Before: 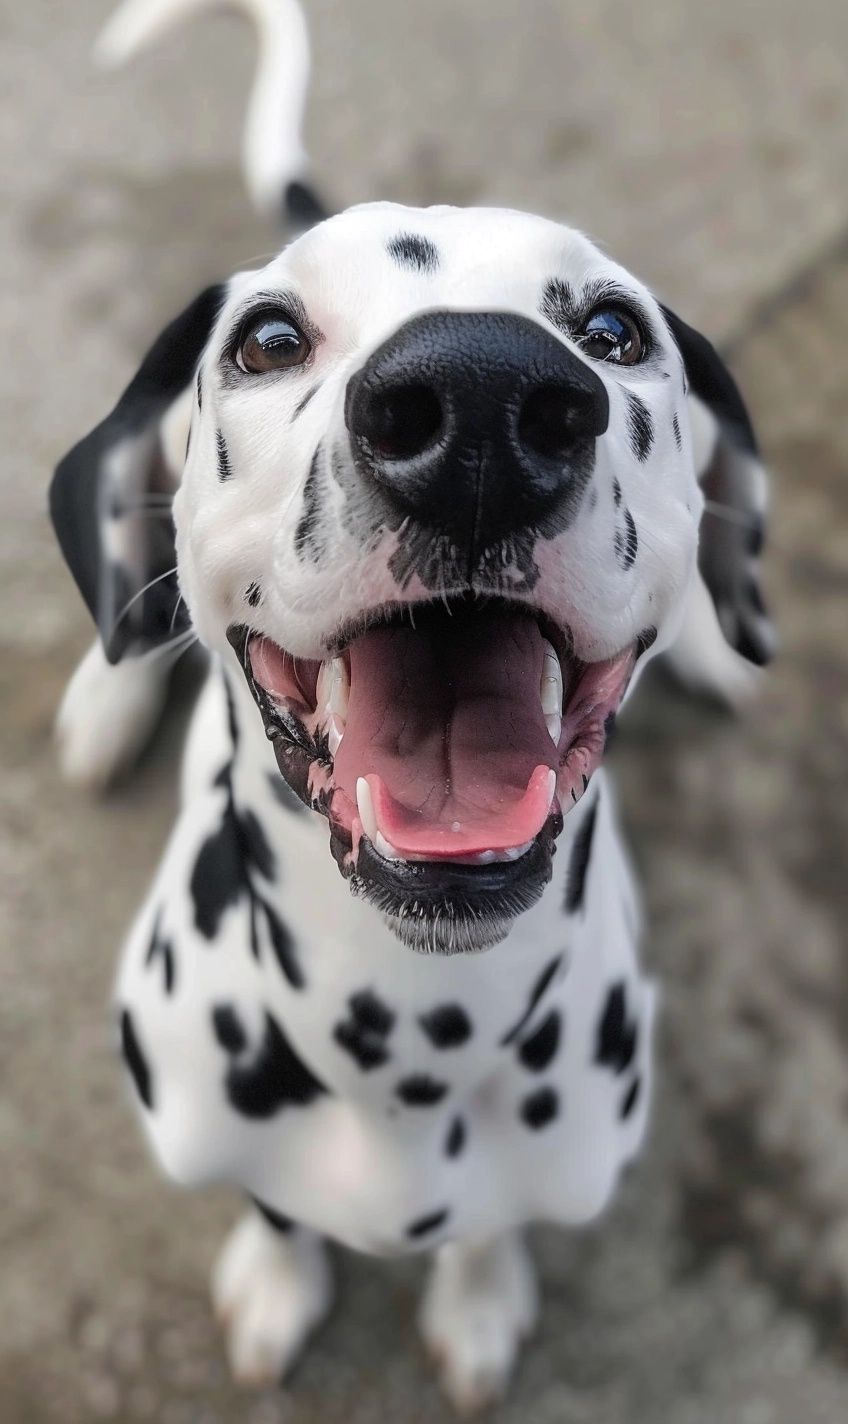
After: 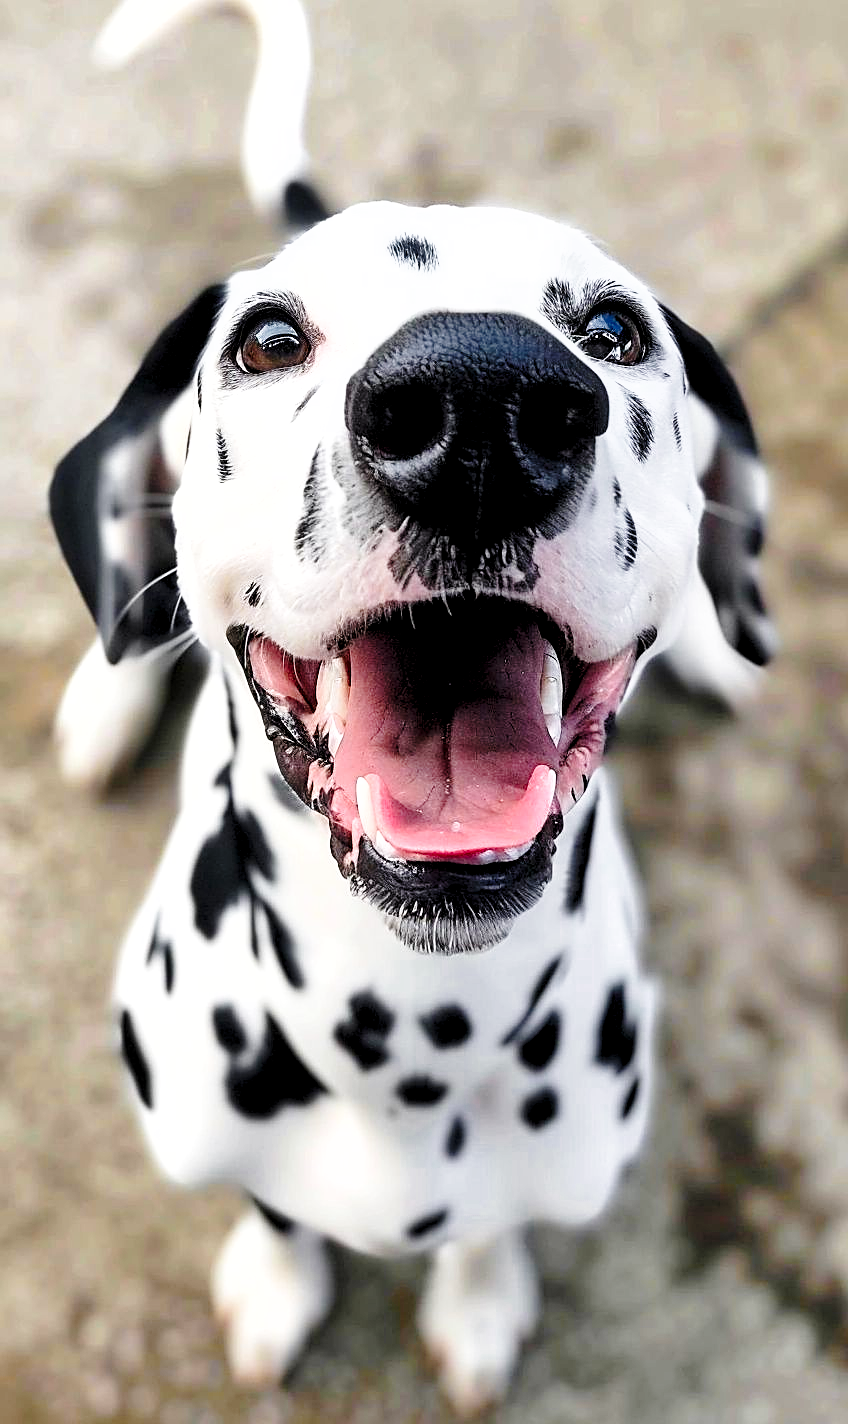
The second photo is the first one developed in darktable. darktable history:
sharpen: on, module defaults
base curve: curves: ch0 [(0, 0) (0.028, 0.03) (0.121, 0.232) (0.46, 0.748) (0.859, 0.968) (1, 1)], preserve colors none
shadows and highlights: low approximation 0.01, soften with gaussian
exposure: black level correction 0.007, exposure 0.093 EV, compensate highlight preservation false
levels: levels [0.016, 0.484, 0.953]
raw denoise: noise threshold 0.005, x [[0, 0.25, 0.5, 0.75, 1] ×4]
color zones: curves: ch0 [(0, 0.499) (0.143, 0.5) (0.286, 0.5) (0.429, 0.476) (0.571, 0.284) (0.714, 0.243) (0.857, 0.449) (1, 0.499)]; ch1 [(0, 0.532) (0.143, 0.645) (0.286, 0.696) (0.429, 0.211) (0.571, 0.504) (0.714, 0.493) (0.857, 0.495) (1, 0.532)]; ch2 [(0, 0.5) (0.143, 0.5) (0.286, 0.427) (0.429, 0.324) (0.571, 0.5) (0.714, 0.5) (0.857, 0.5) (1, 0.5)]
